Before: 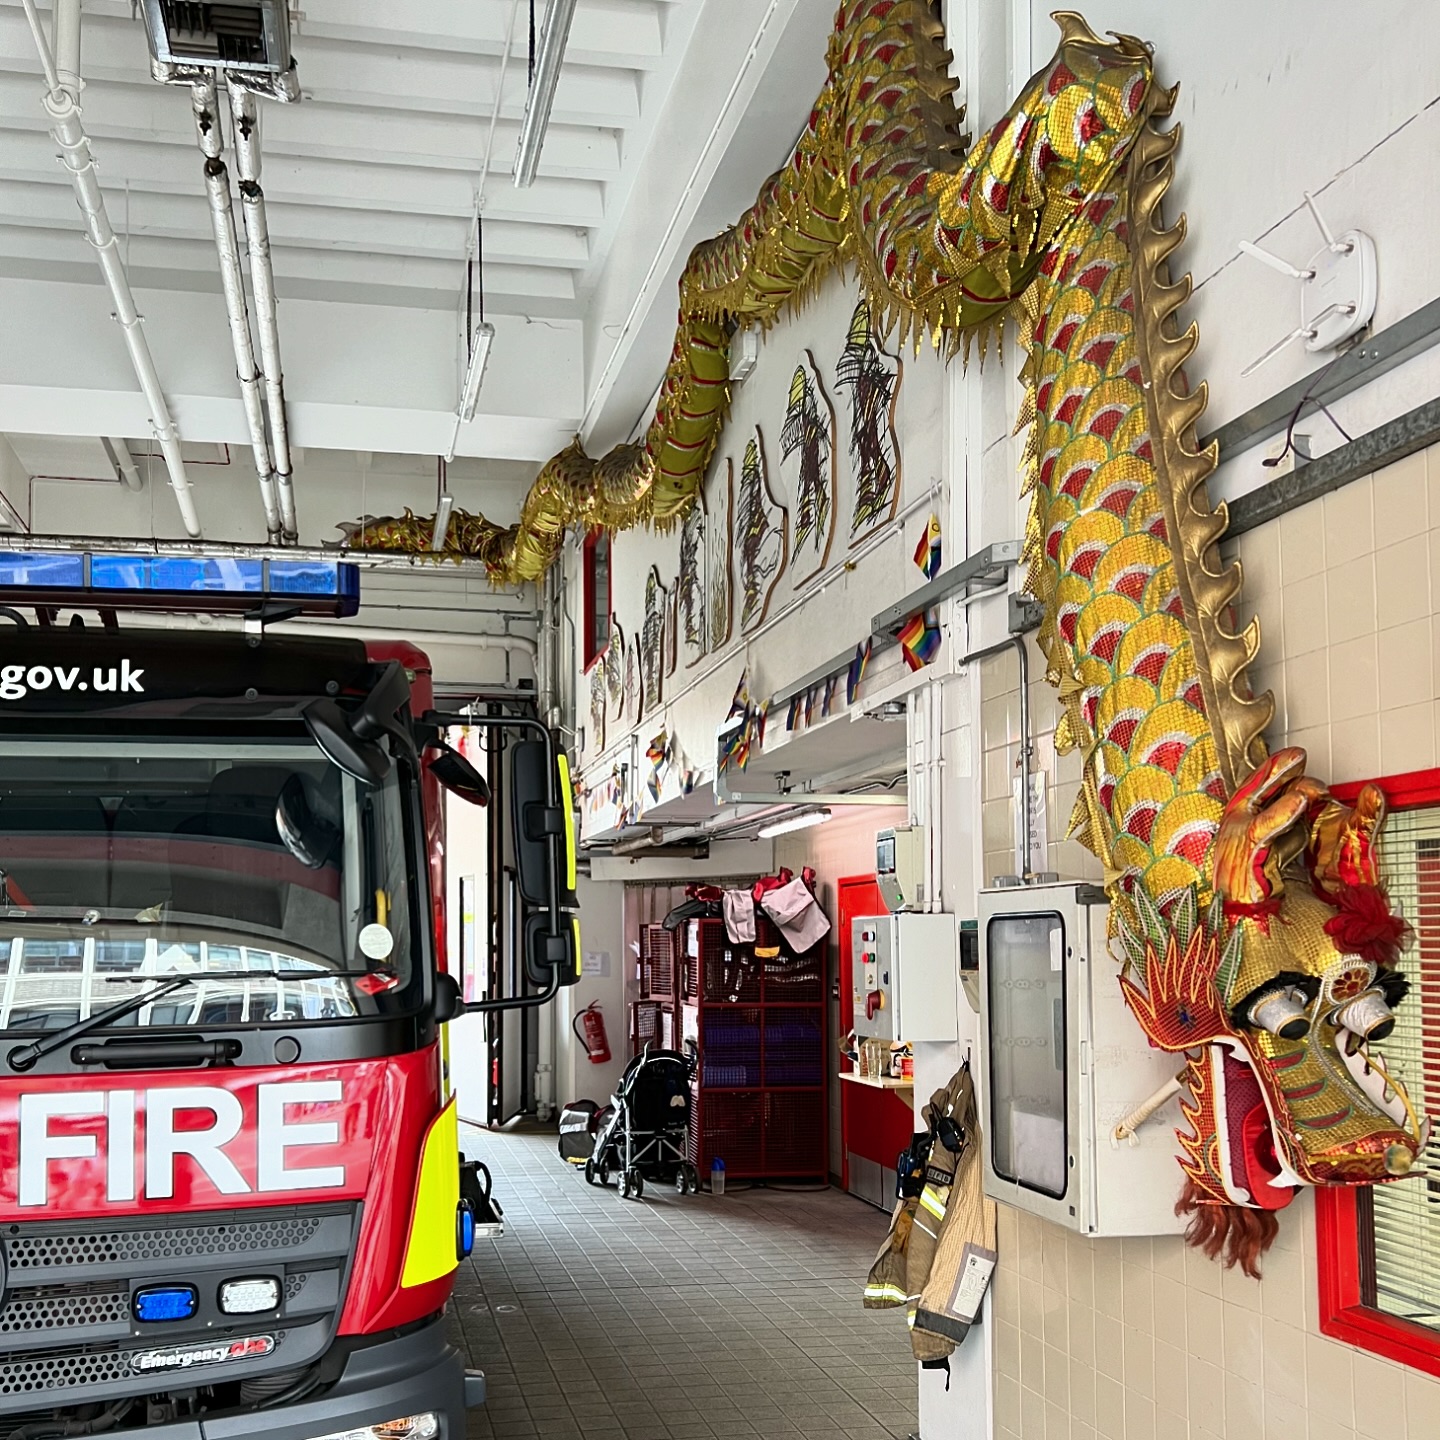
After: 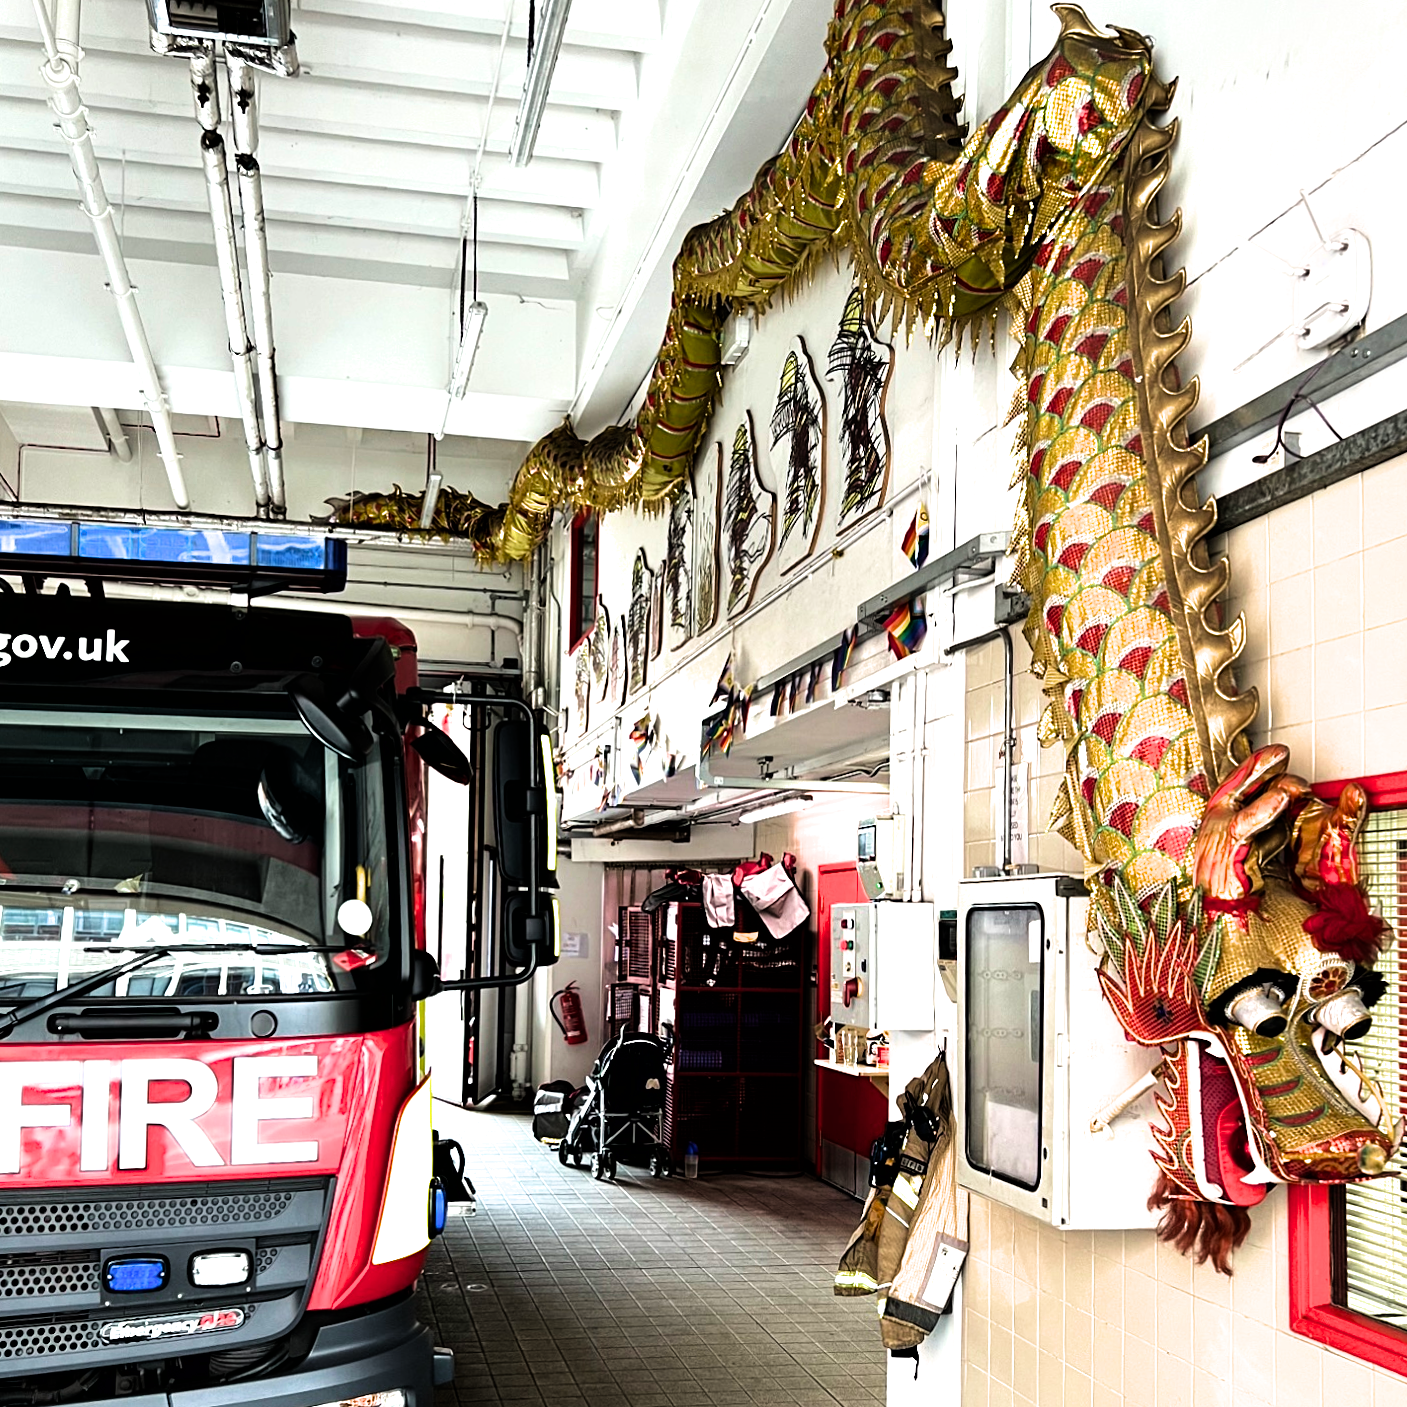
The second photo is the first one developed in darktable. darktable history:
crop and rotate: angle -1.32°
velvia: on, module defaults
tone equalizer: -8 EV -0.427 EV, -7 EV -0.355 EV, -6 EV -0.353 EV, -5 EV -0.217 EV, -3 EV 0.218 EV, -2 EV 0.304 EV, -1 EV 0.379 EV, +0 EV 0.444 EV, edges refinement/feathering 500, mask exposure compensation -1.57 EV, preserve details no
filmic rgb: black relative exposure -8.22 EV, white relative exposure 2.2 EV, target white luminance 99.996%, hardness 7.19, latitude 74.58%, contrast 1.318, highlights saturation mix -1.49%, shadows ↔ highlights balance 30.58%, color science v6 (2022)
